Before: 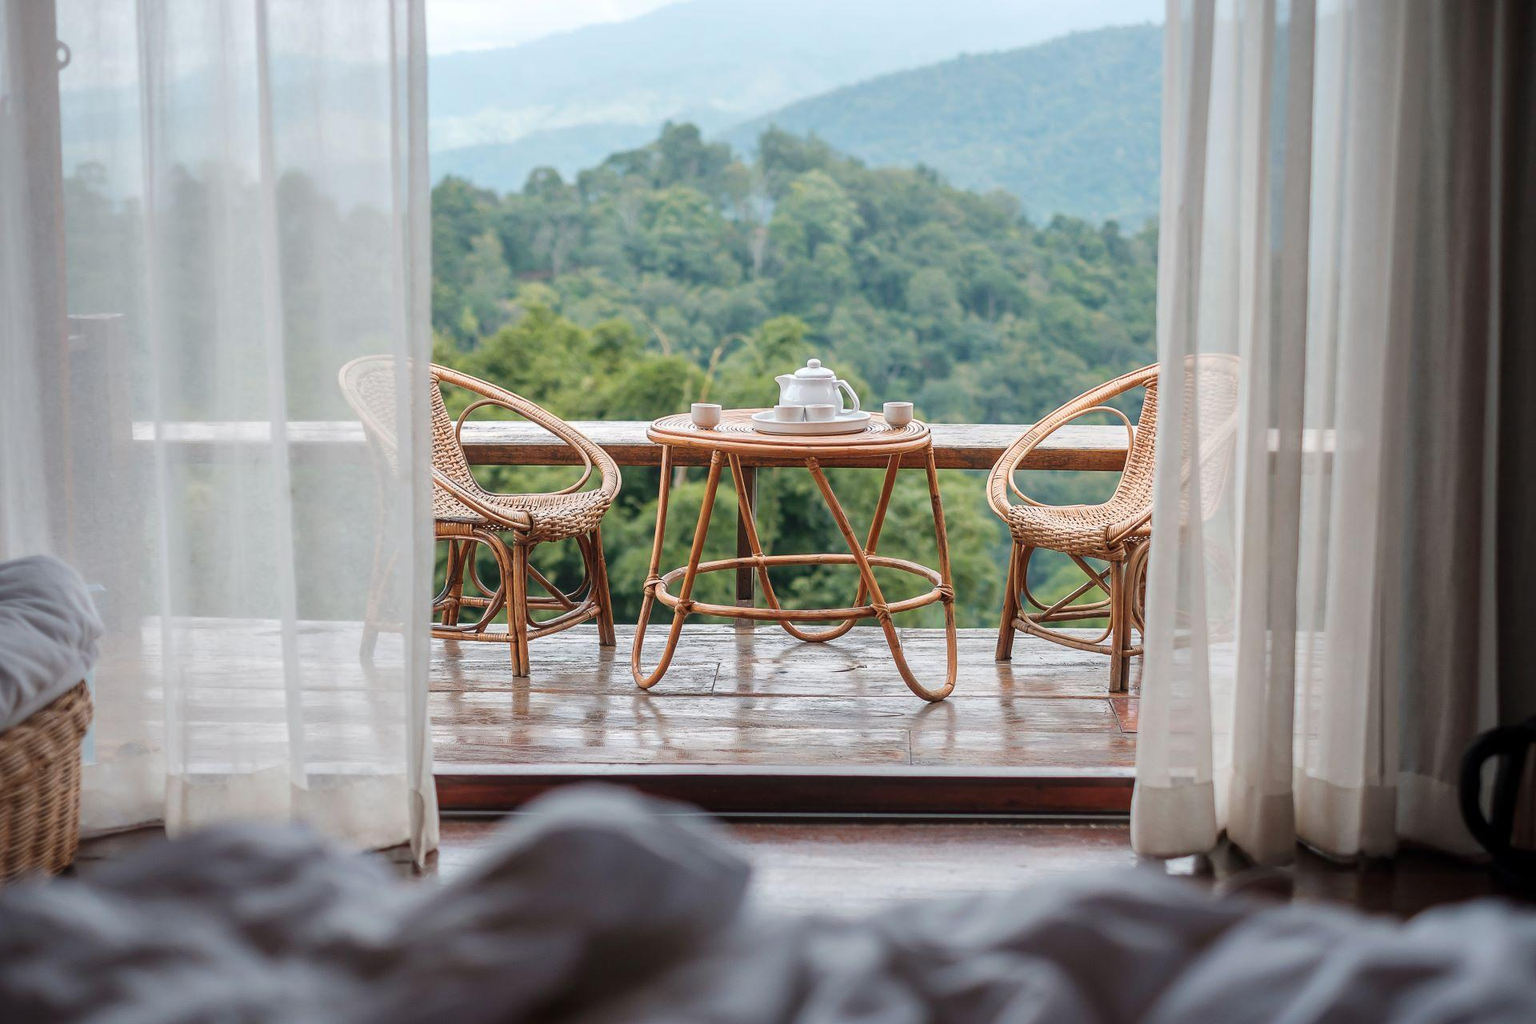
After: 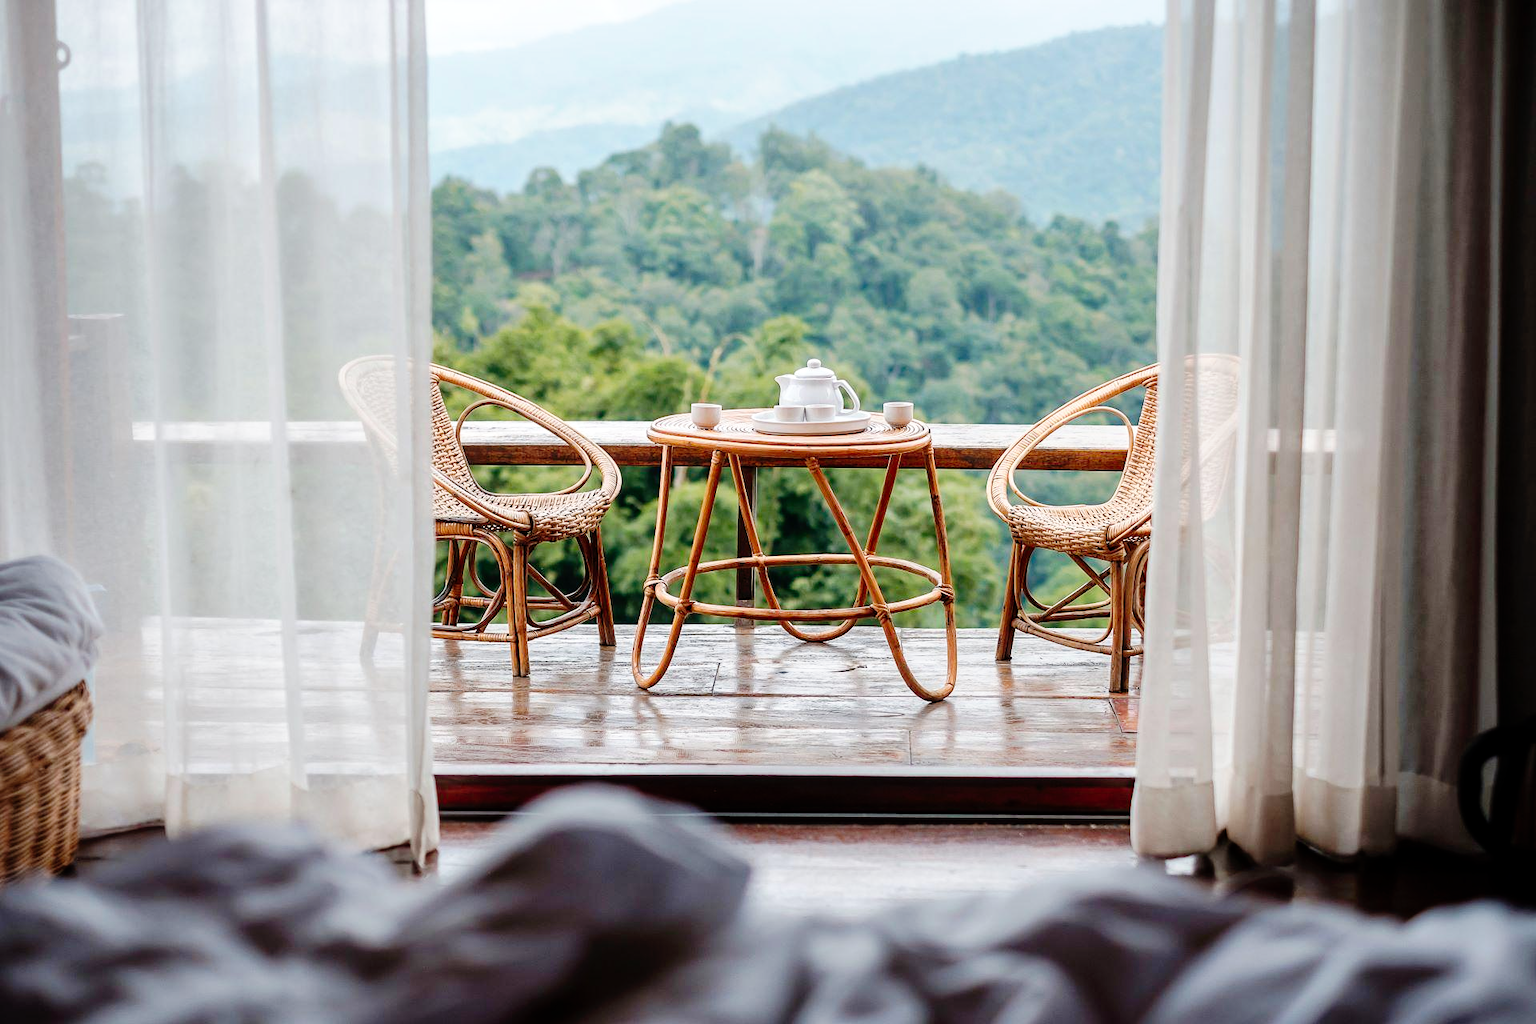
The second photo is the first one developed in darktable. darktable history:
contrast equalizer: octaves 7, y [[0.6 ×6], [0.55 ×6], [0 ×6], [0 ×6], [0 ×6]], mix 0.15
white balance: emerald 1
tone curve: curves: ch0 [(0, 0) (0.003, 0) (0.011, 0.002) (0.025, 0.004) (0.044, 0.007) (0.069, 0.015) (0.1, 0.025) (0.136, 0.04) (0.177, 0.09) (0.224, 0.152) (0.277, 0.239) (0.335, 0.335) (0.399, 0.43) (0.468, 0.524) (0.543, 0.621) (0.623, 0.712) (0.709, 0.789) (0.801, 0.871) (0.898, 0.951) (1, 1)], preserve colors none
